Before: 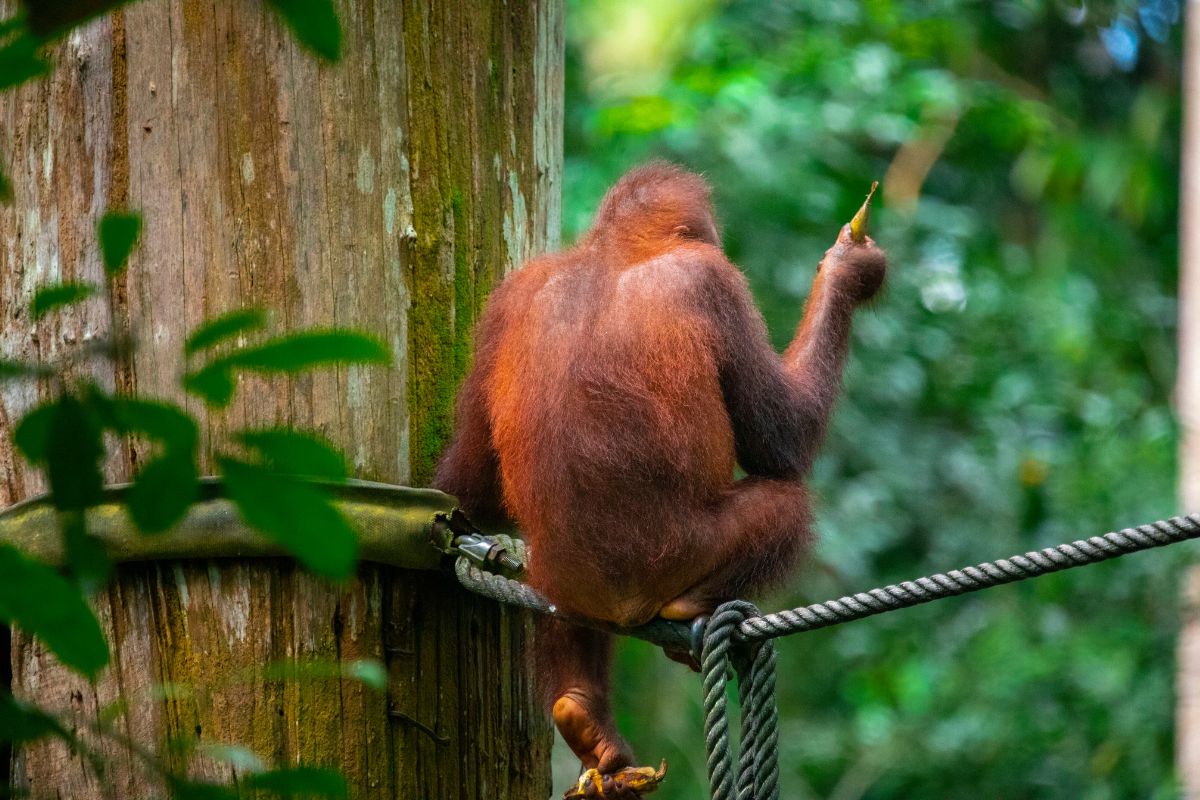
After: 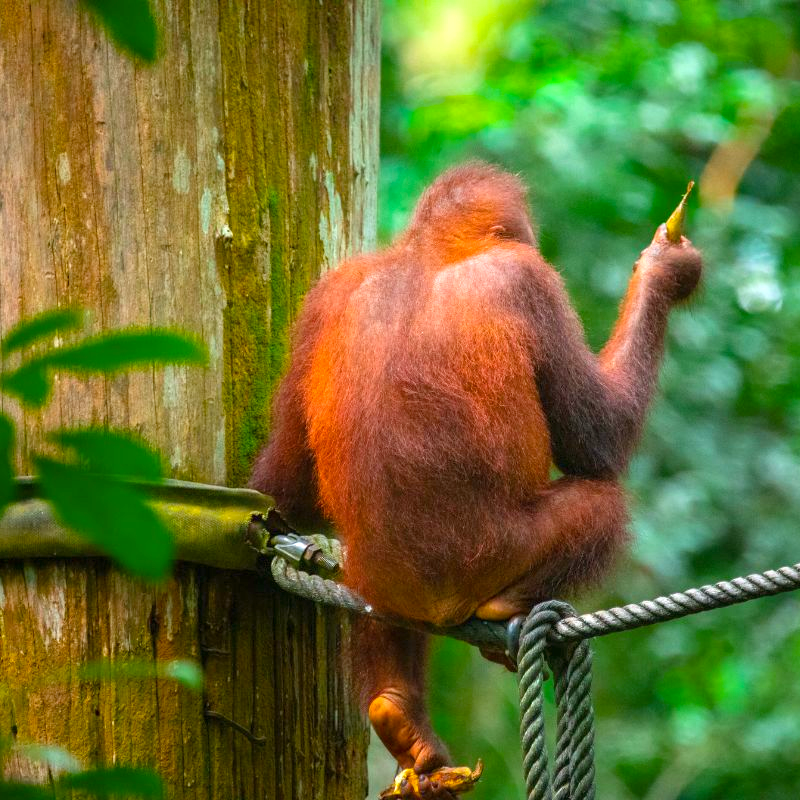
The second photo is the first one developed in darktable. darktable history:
color balance rgb: power › chroma 0.668%, power › hue 60°, perceptual saturation grading › global saturation 18.157%, contrast -10.219%
crop: left 15.368%, right 17.913%
exposure: black level correction 0, exposure 0.687 EV, compensate exposure bias true, compensate highlight preservation false
